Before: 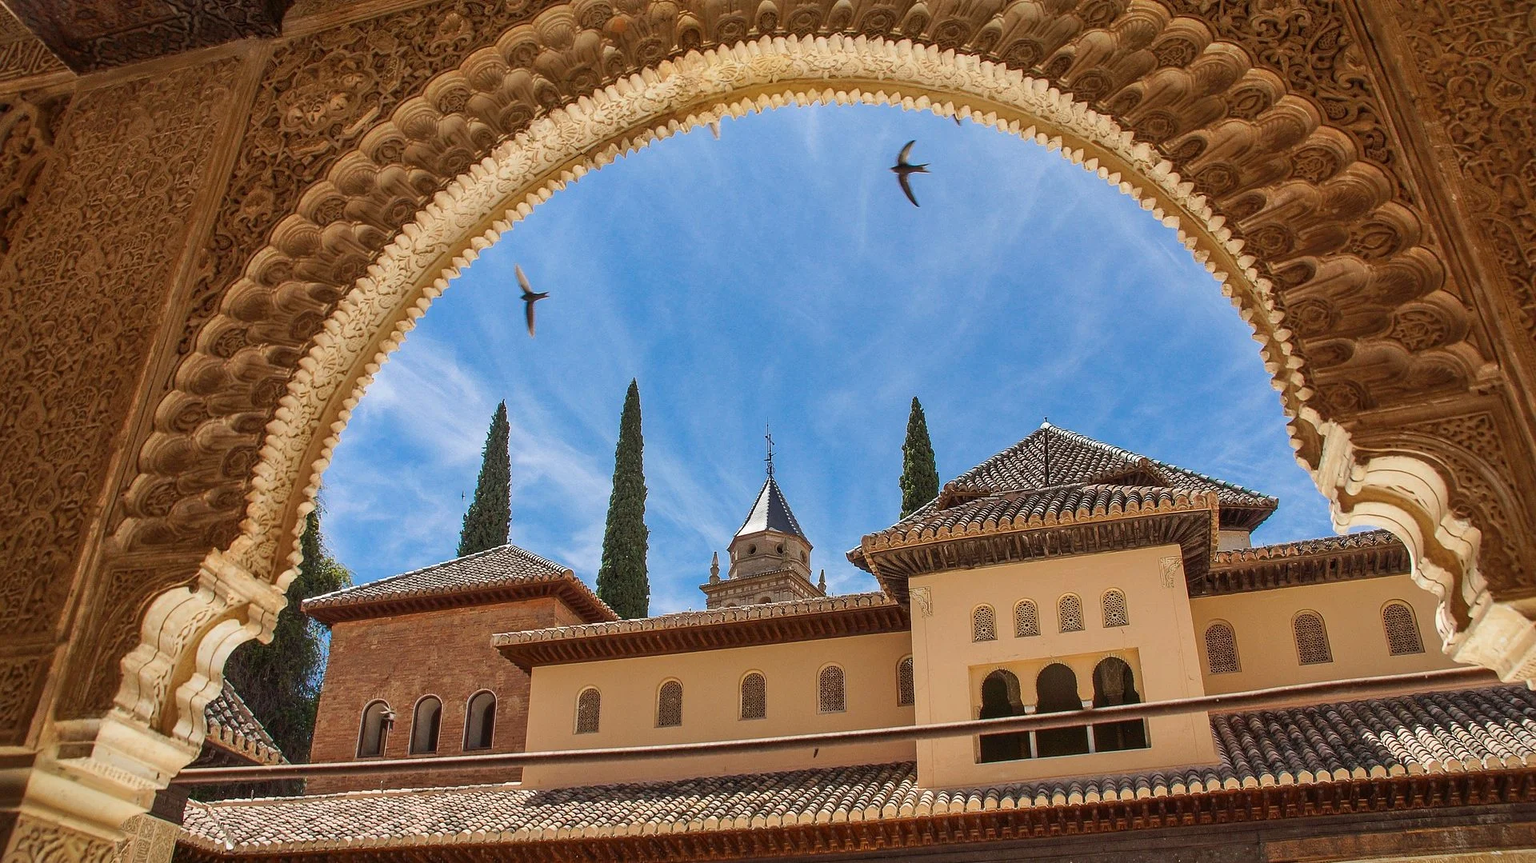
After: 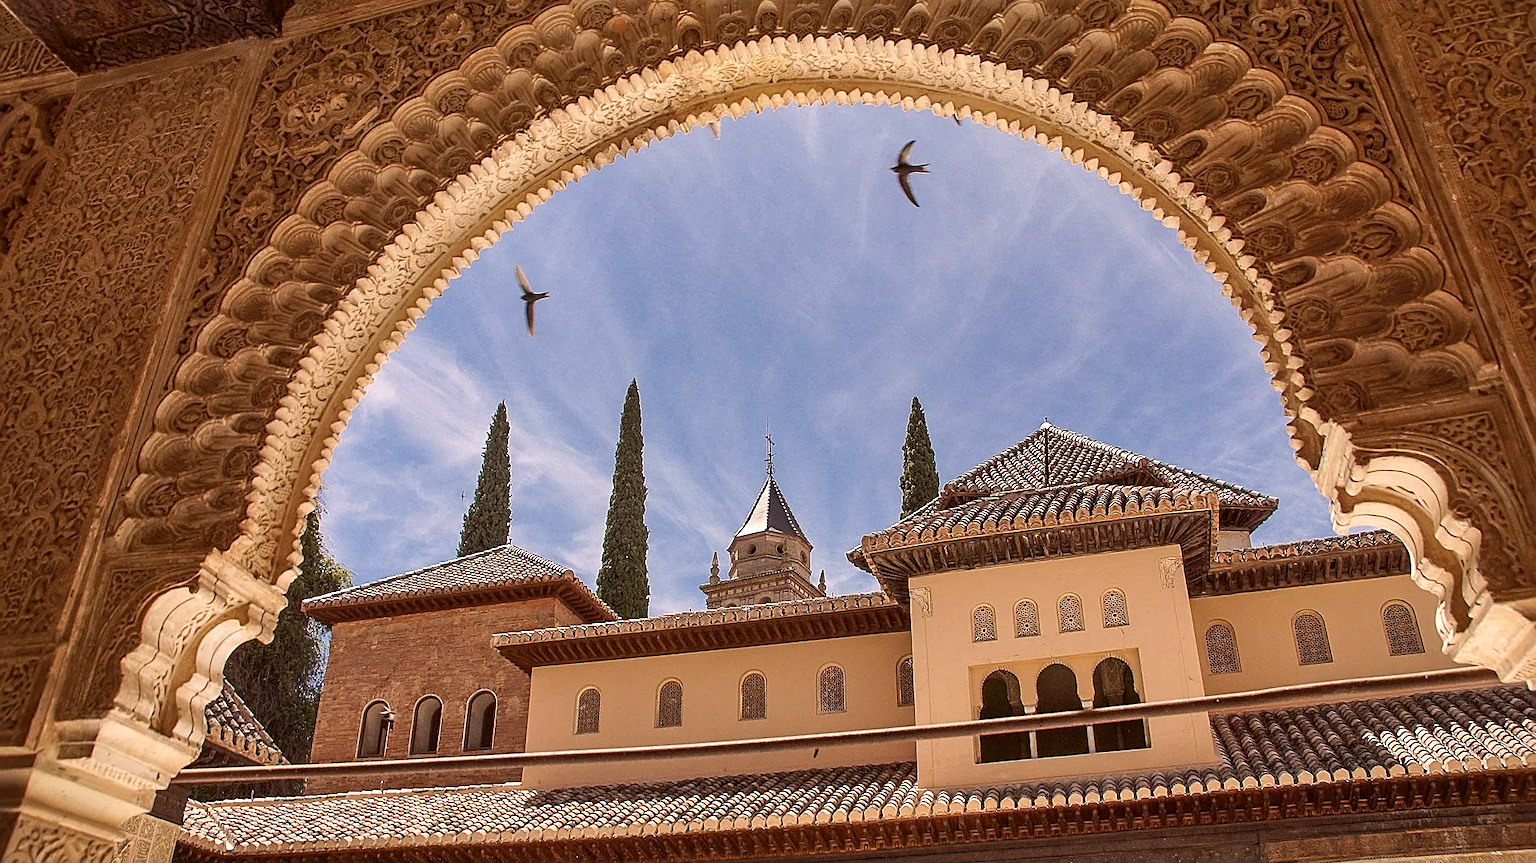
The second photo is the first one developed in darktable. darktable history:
exposure: black level correction 0.001, exposure 0.193 EV, compensate highlight preservation false
color correction: highlights a* 10.22, highlights b* 9.78, shadows a* 8.19, shadows b* 8.23, saturation 0.77
sharpen: on, module defaults
